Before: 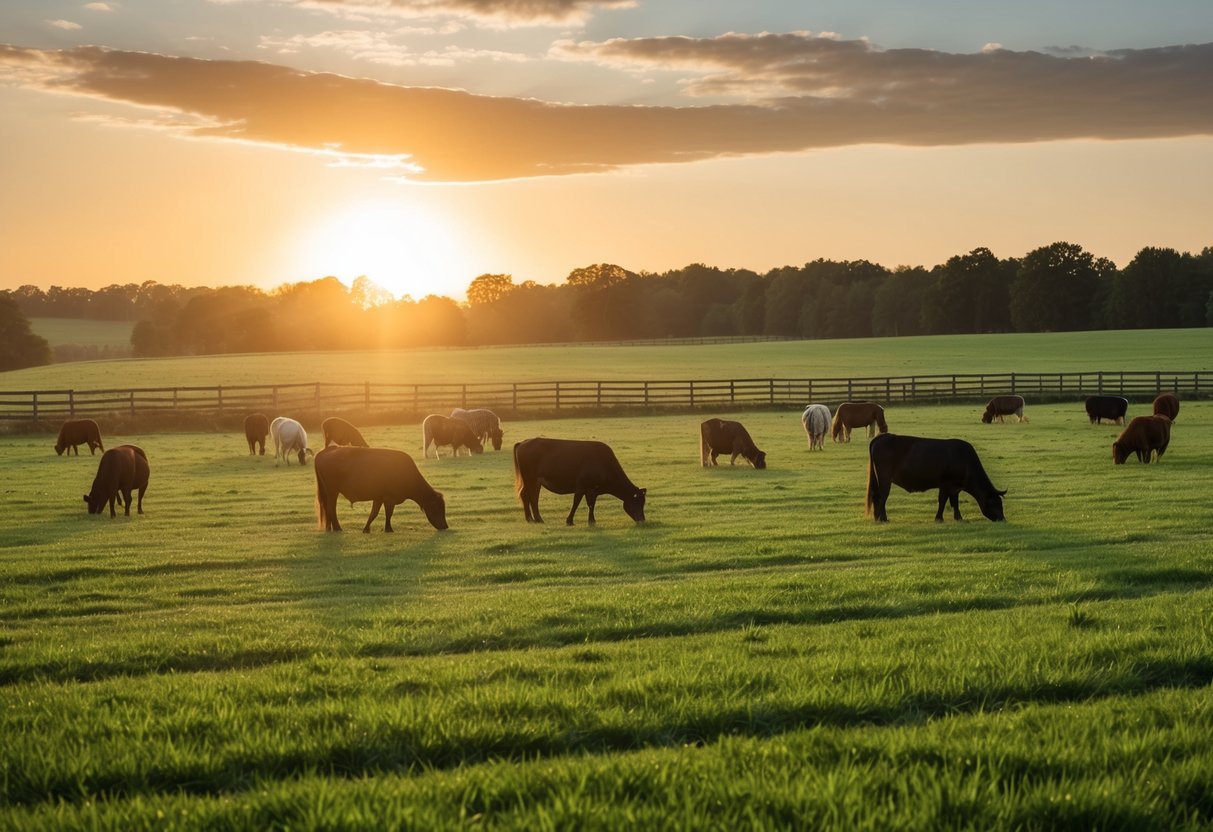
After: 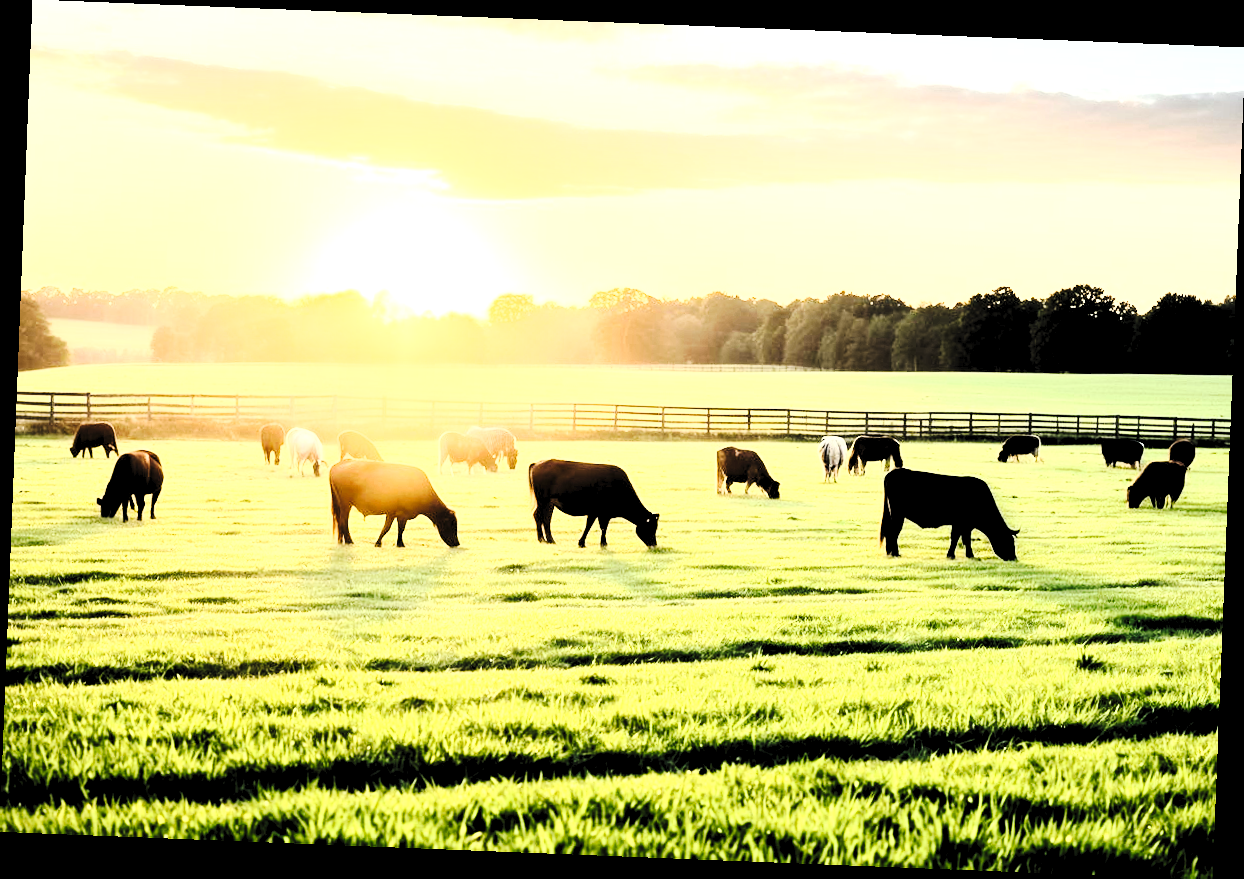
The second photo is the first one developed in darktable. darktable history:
rotate and perspective: rotation 2.27°, automatic cropping off
tone equalizer: -8 EV -0.75 EV, -7 EV -0.7 EV, -6 EV -0.6 EV, -5 EV -0.4 EV, -3 EV 0.4 EV, -2 EV 0.6 EV, -1 EV 0.7 EV, +0 EV 0.75 EV, edges refinement/feathering 500, mask exposure compensation -1.57 EV, preserve details no
tone curve: curves: ch0 [(0, 0) (0.003, 0.018) (0.011, 0.021) (0.025, 0.028) (0.044, 0.039) (0.069, 0.05) (0.1, 0.06) (0.136, 0.081) (0.177, 0.117) (0.224, 0.161) (0.277, 0.226) (0.335, 0.315) (0.399, 0.421) (0.468, 0.53) (0.543, 0.627) (0.623, 0.726) (0.709, 0.789) (0.801, 0.859) (0.898, 0.924) (1, 1)], preserve colors none
local contrast: mode bilateral grid, contrast 10, coarseness 25, detail 115%, midtone range 0.2
exposure: black level correction 0, exposure 0.7 EV, compensate exposure bias true, compensate highlight preservation false
color balance: mode lift, gamma, gain (sRGB), lift [1, 1, 1.022, 1.026]
rgb curve: curves: ch0 [(0, 0) (0.21, 0.15) (0.24, 0.21) (0.5, 0.75) (0.75, 0.96) (0.89, 0.99) (1, 1)]; ch1 [(0, 0.02) (0.21, 0.13) (0.25, 0.2) (0.5, 0.67) (0.75, 0.9) (0.89, 0.97) (1, 1)]; ch2 [(0, 0.02) (0.21, 0.13) (0.25, 0.2) (0.5, 0.67) (0.75, 0.9) (0.89, 0.97) (1, 1)], compensate middle gray true
rgb levels: levels [[0.013, 0.434, 0.89], [0, 0.5, 1], [0, 0.5, 1]]
